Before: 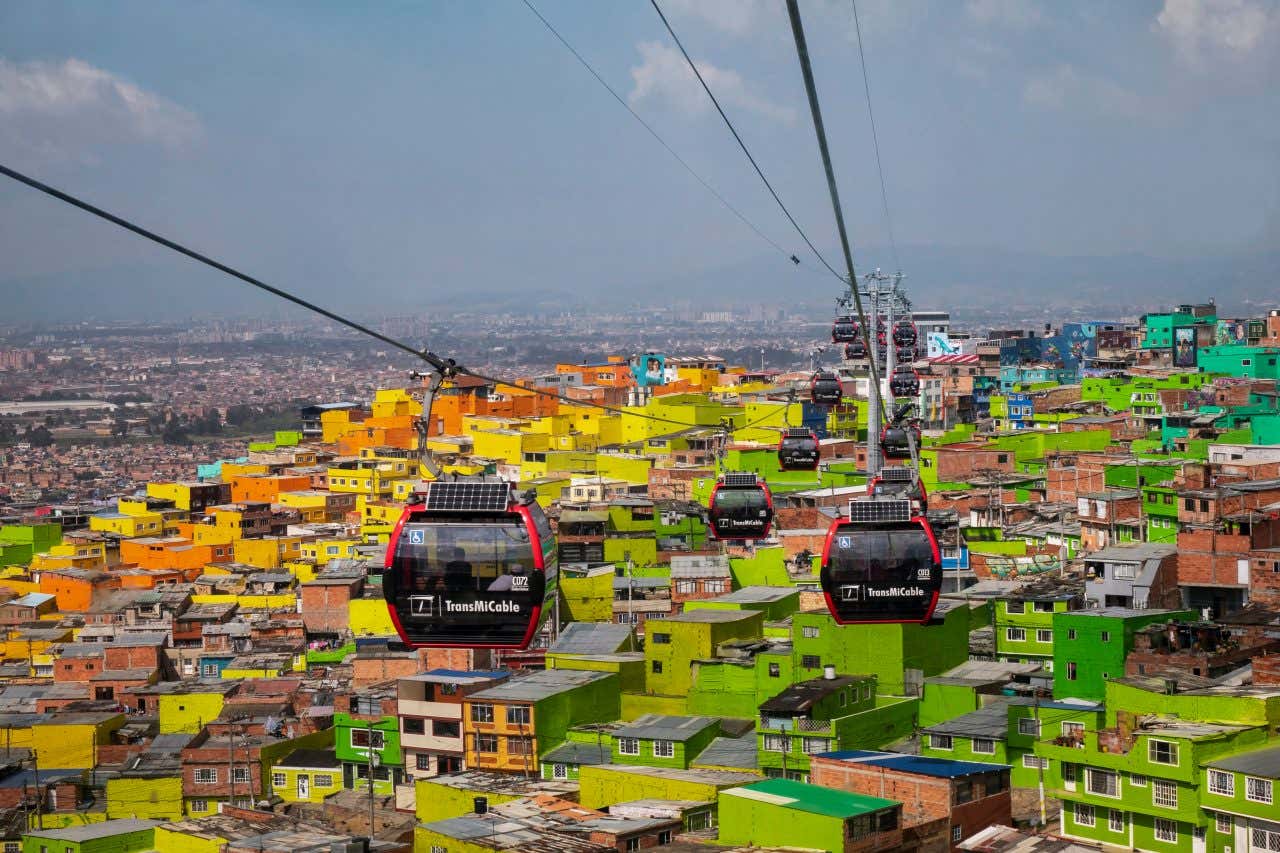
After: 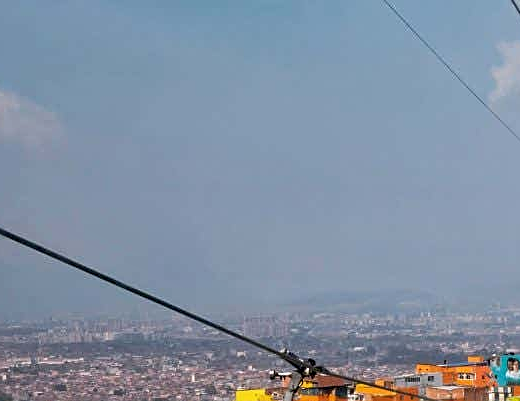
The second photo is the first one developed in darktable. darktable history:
sharpen: on, module defaults
contrast equalizer: y [[0.524 ×6], [0.512 ×6], [0.379 ×6], [0 ×6], [0 ×6]]
crop and rotate: left 11.008%, top 0.058%, right 48.354%, bottom 52.856%
